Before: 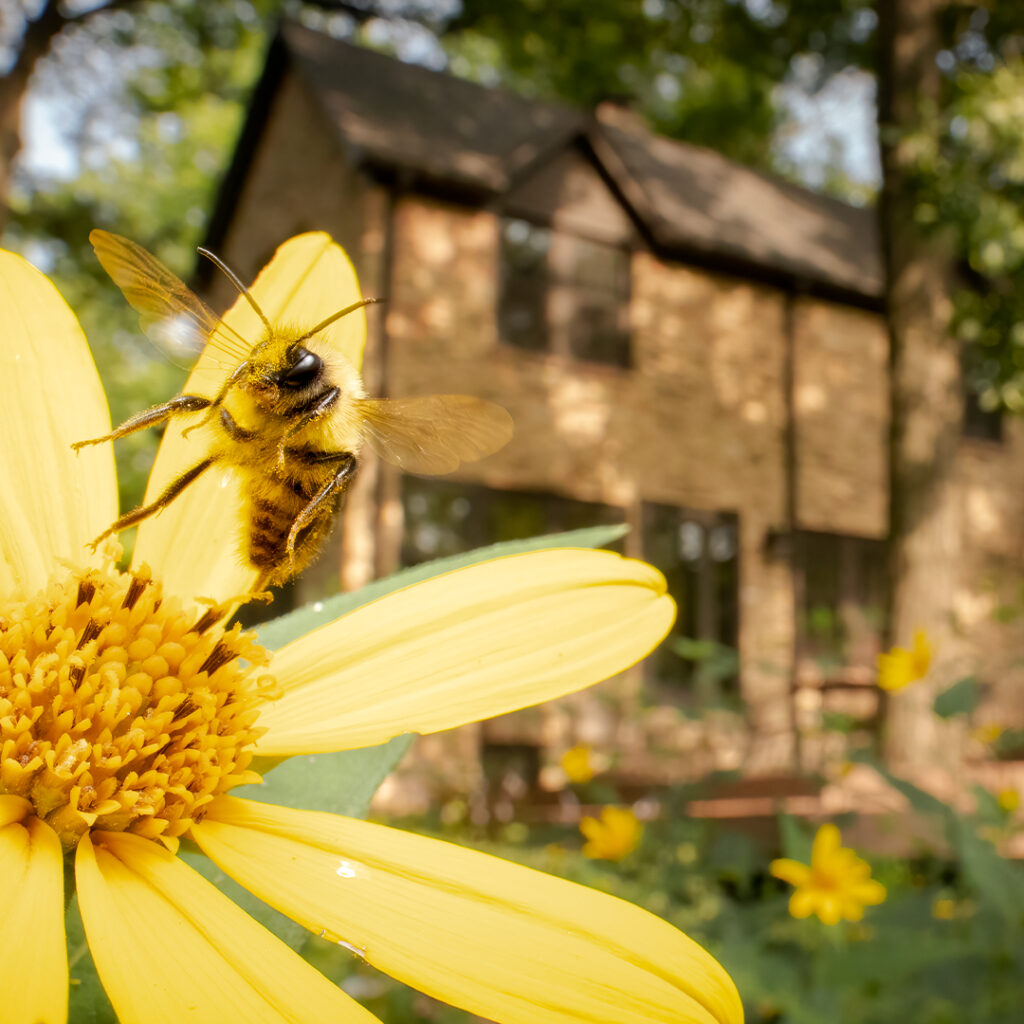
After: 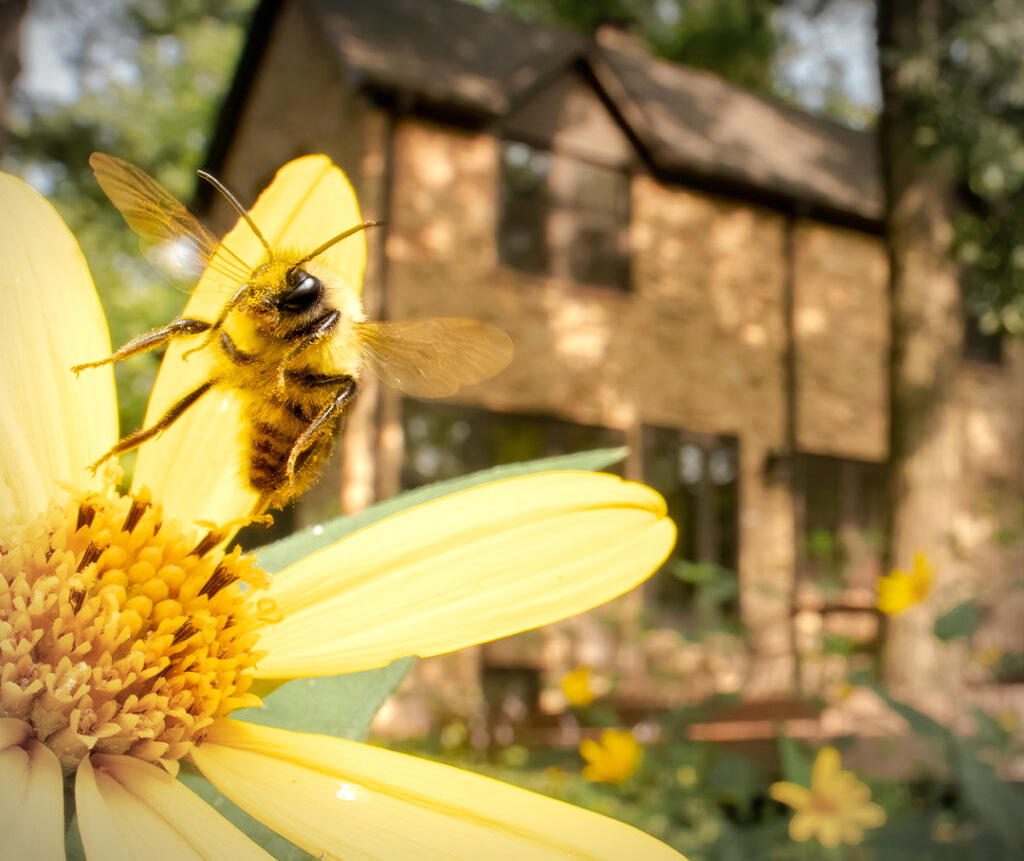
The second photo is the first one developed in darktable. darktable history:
exposure: exposure 0.203 EV, compensate highlight preservation false
vignetting: fall-off start 86.18%, automatic ratio true
crop: top 7.596%, bottom 8.237%
